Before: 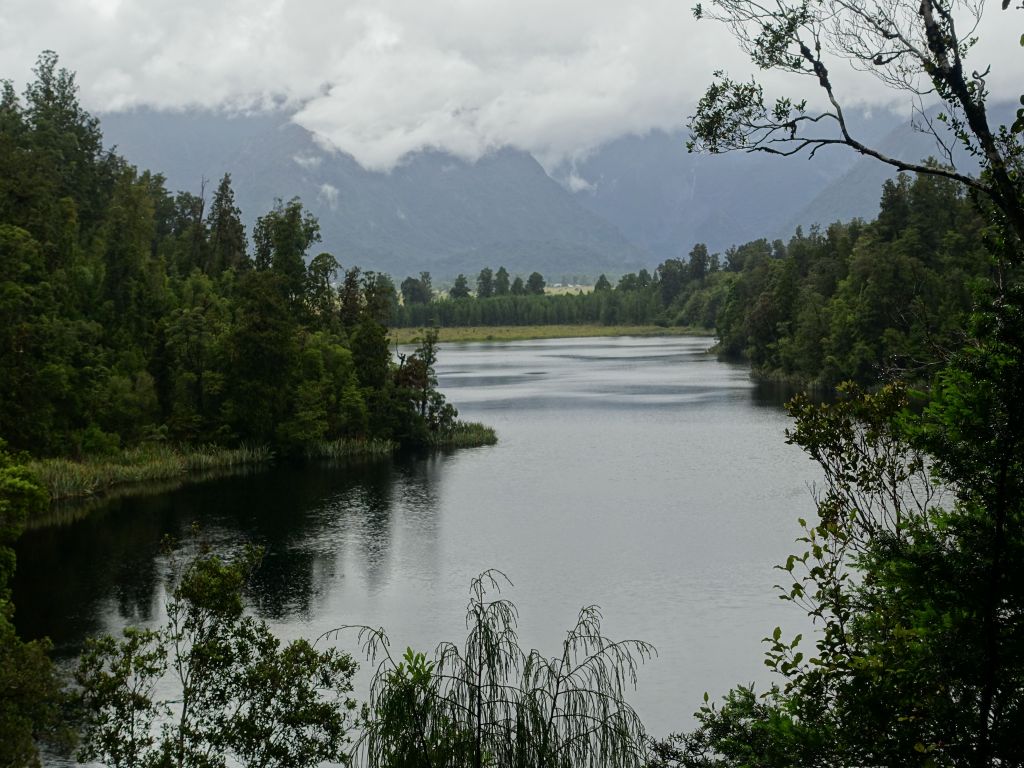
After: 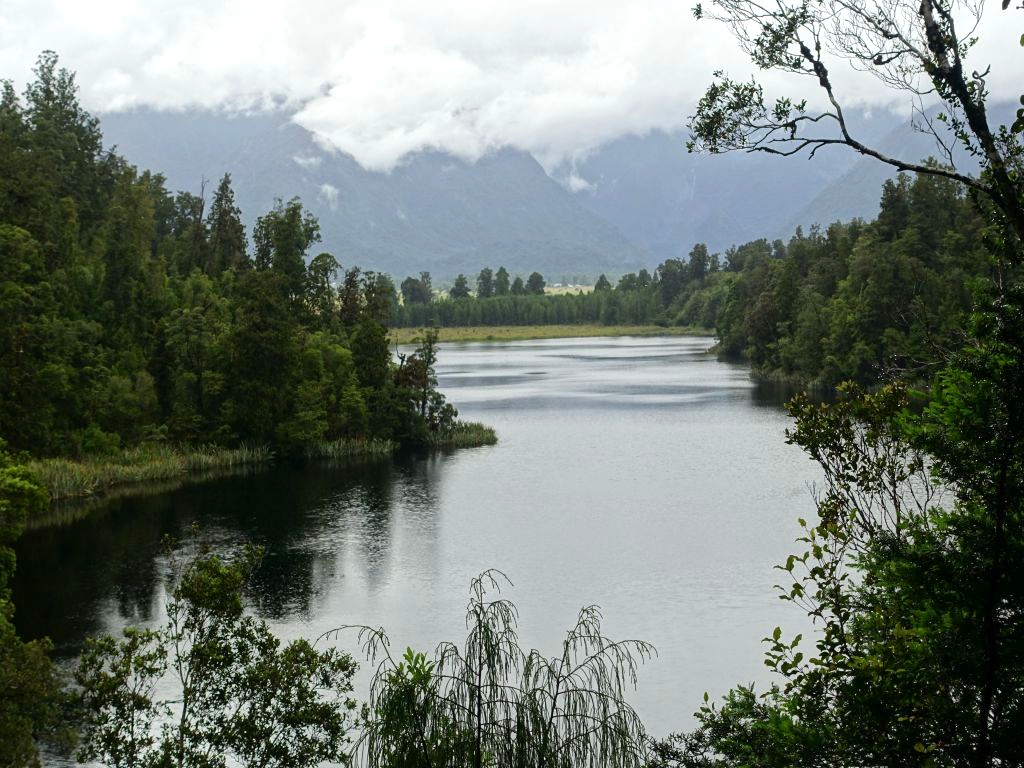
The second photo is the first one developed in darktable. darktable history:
exposure: exposure 0.507 EV, compensate highlight preservation false
